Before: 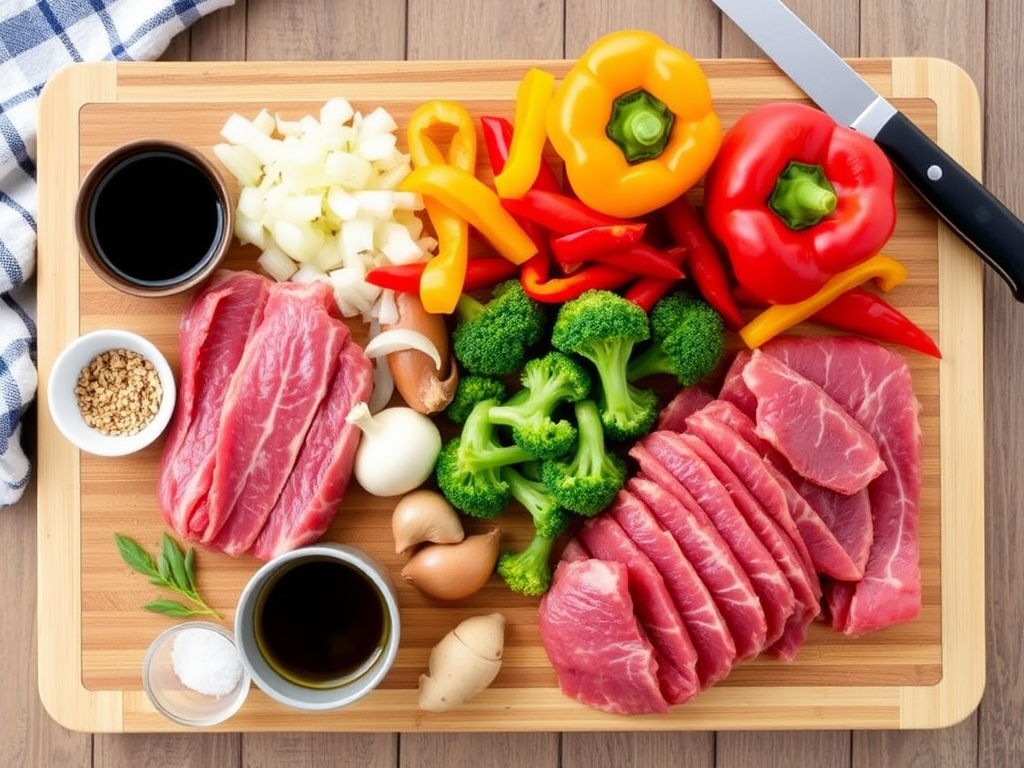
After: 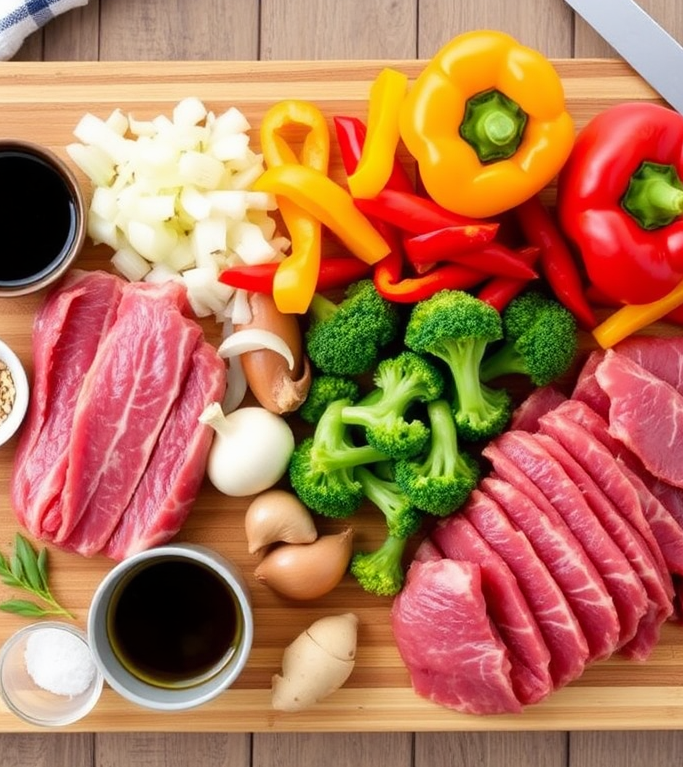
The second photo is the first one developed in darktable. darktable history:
crop and rotate: left 14.36%, right 18.926%
